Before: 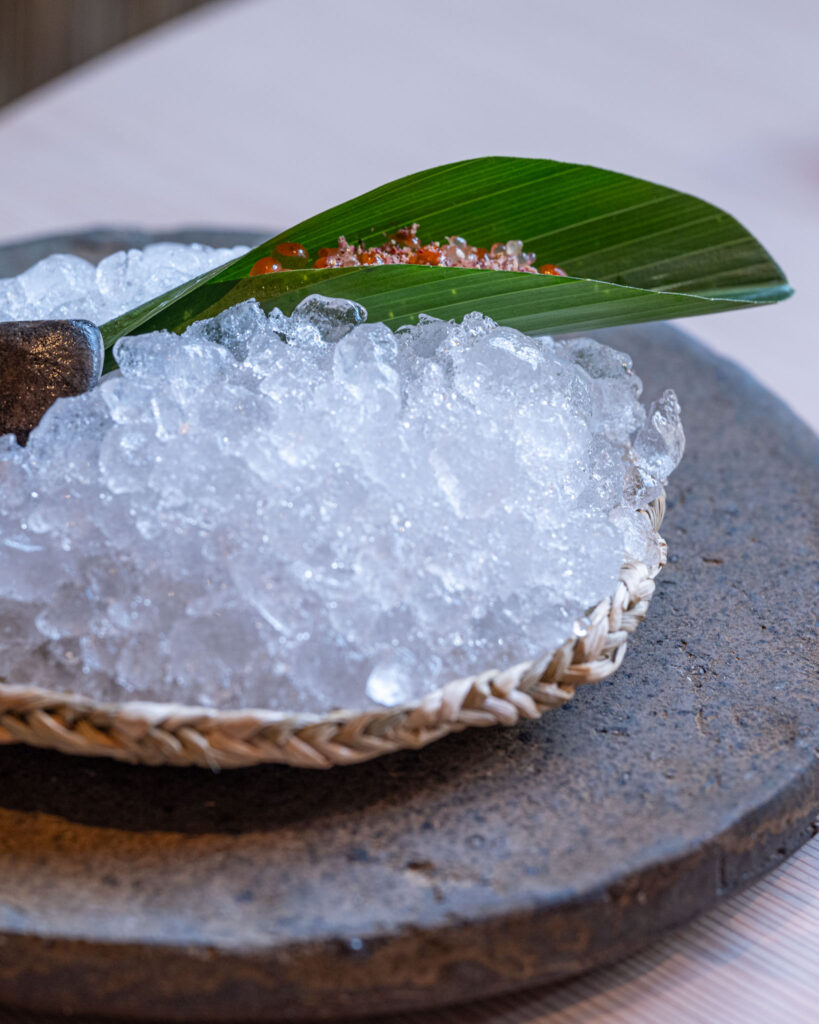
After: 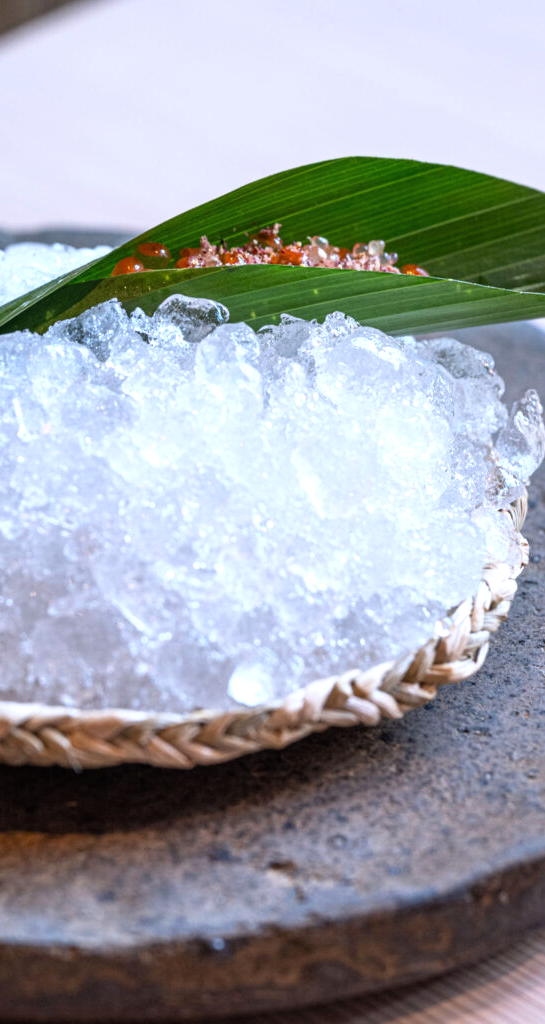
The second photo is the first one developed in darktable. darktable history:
crop: left 16.899%, right 16.556%
exposure: black level correction 0, exposure 0.5 EV, compensate highlight preservation false
rgb curve: curves: ch0 [(0, 0) (0.078, 0.051) (0.929, 0.956) (1, 1)], compensate middle gray true
